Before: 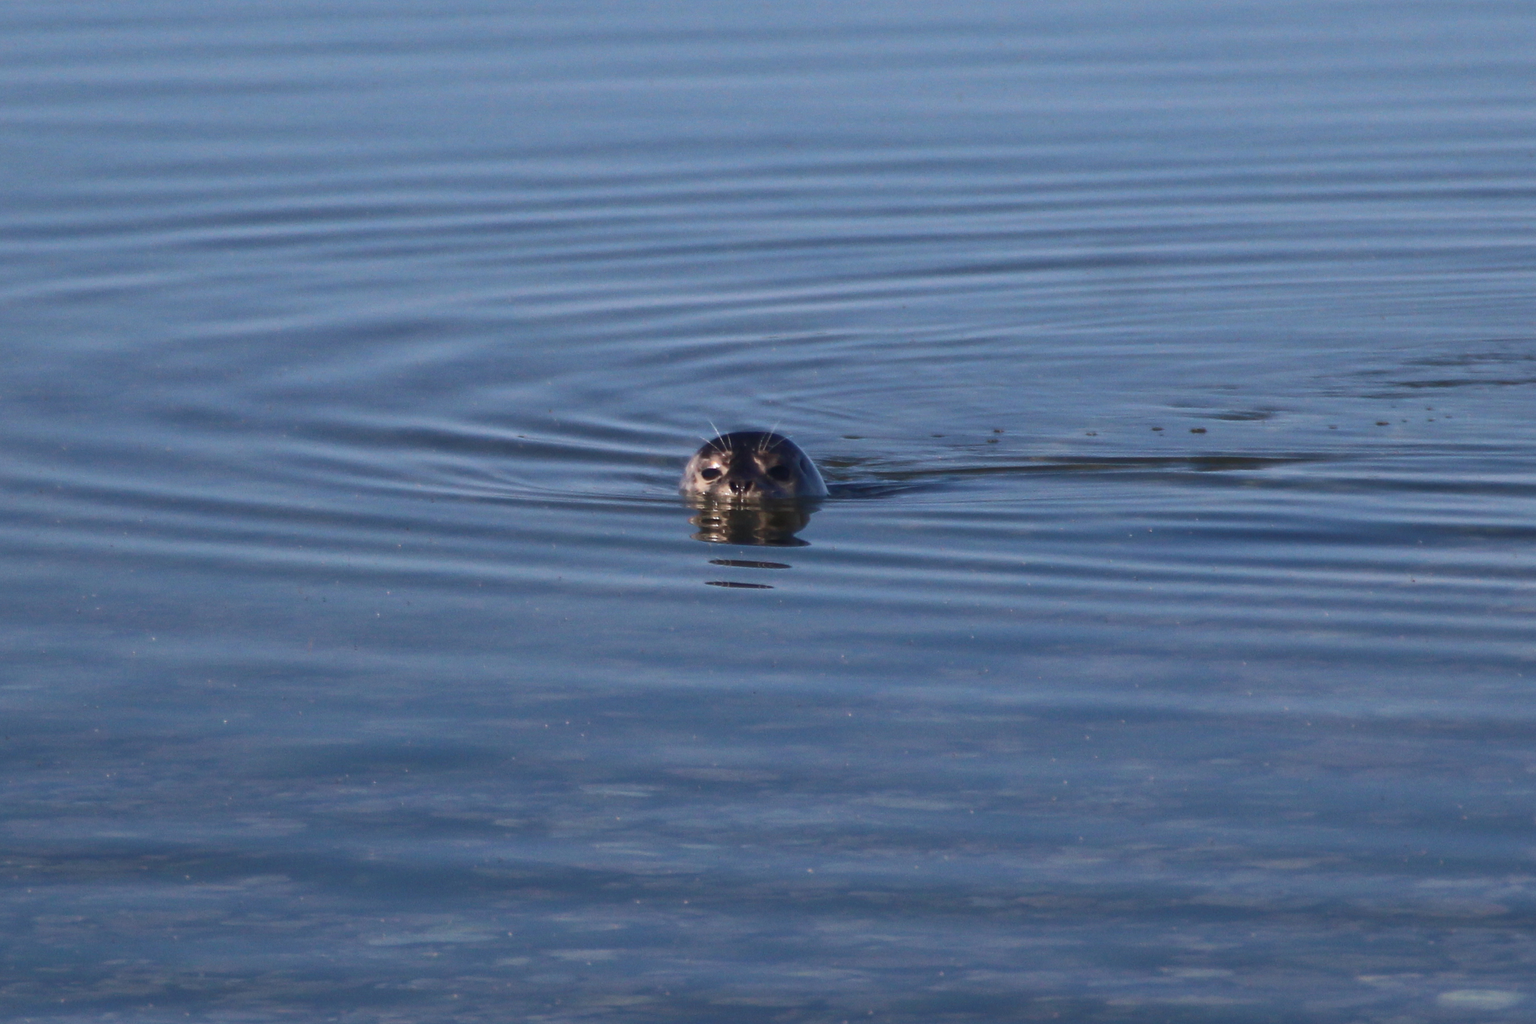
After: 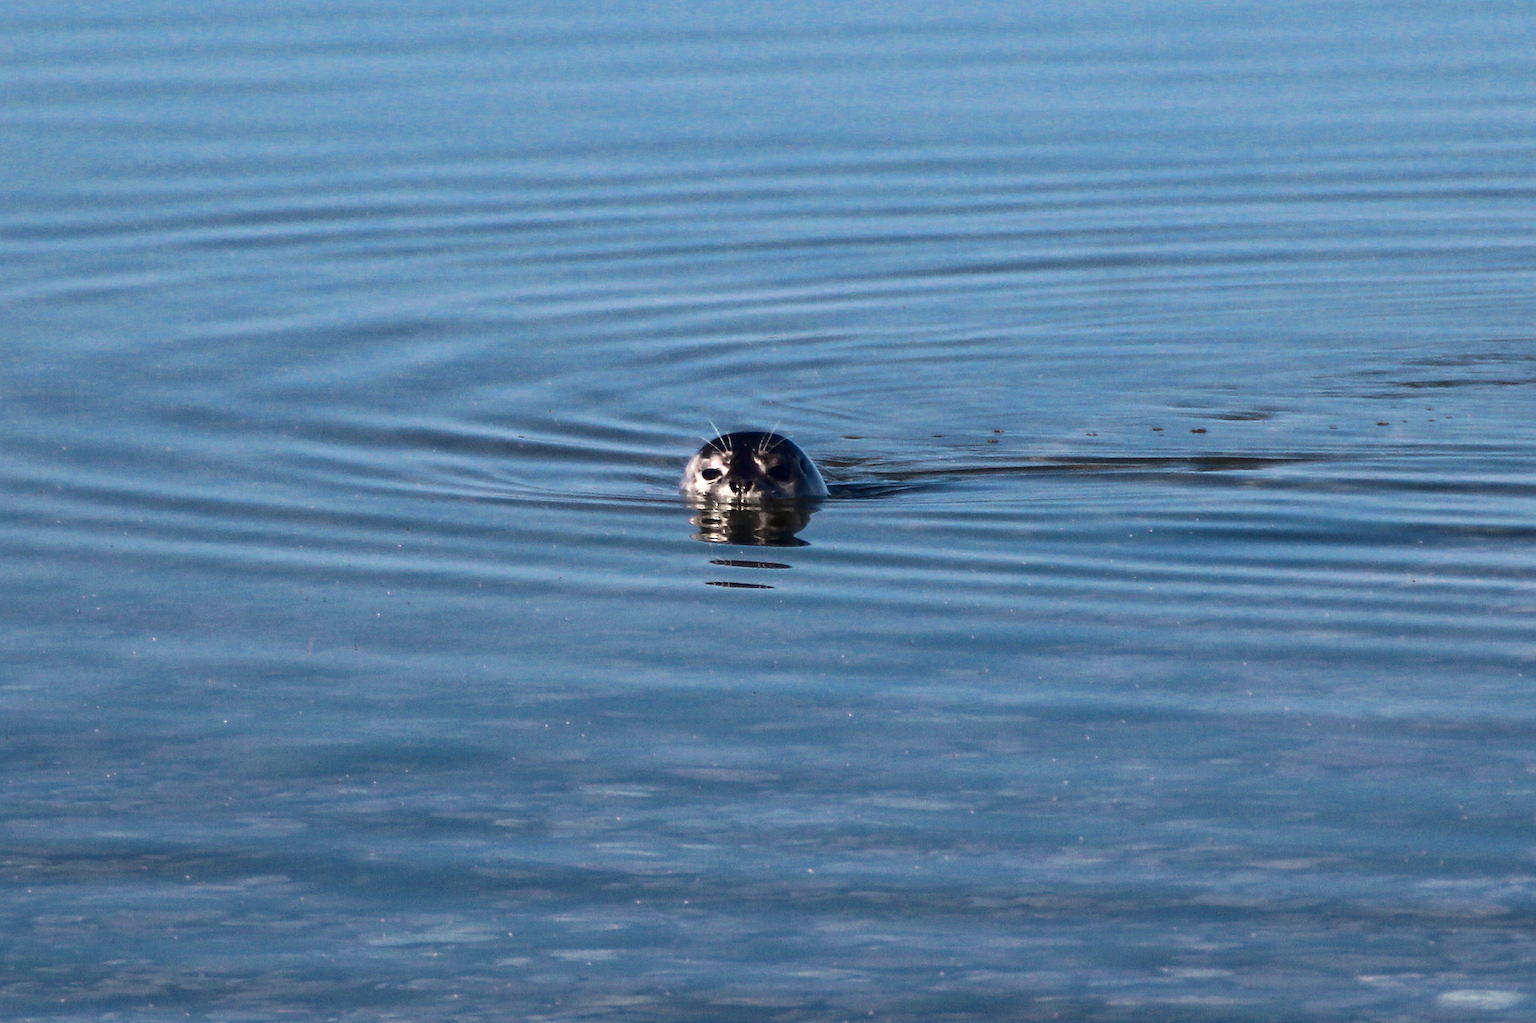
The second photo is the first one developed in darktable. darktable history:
color balance rgb: linear chroma grading › shadows -29.61%, linear chroma grading › global chroma 35.272%, perceptual saturation grading › global saturation 0.275%, global vibrance 20%
exposure: black level correction 0.001, exposure 0.499 EV, compensate highlight preservation false
tone curve: curves: ch0 [(0, 0) (0.003, 0) (0.011, 0.002) (0.025, 0.004) (0.044, 0.007) (0.069, 0.015) (0.1, 0.025) (0.136, 0.04) (0.177, 0.09) (0.224, 0.152) (0.277, 0.239) (0.335, 0.335) (0.399, 0.43) (0.468, 0.524) (0.543, 0.621) (0.623, 0.712) (0.709, 0.792) (0.801, 0.871) (0.898, 0.951) (1, 1)], color space Lab, independent channels, preserve colors none
color zones: curves: ch0 [(0.25, 0.667) (0.758, 0.368)]; ch1 [(0.215, 0.245) (0.761, 0.373)]; ch2 [(0.247, 0.554) (0.761, 0.436)]
sharpen: on, module defaults
